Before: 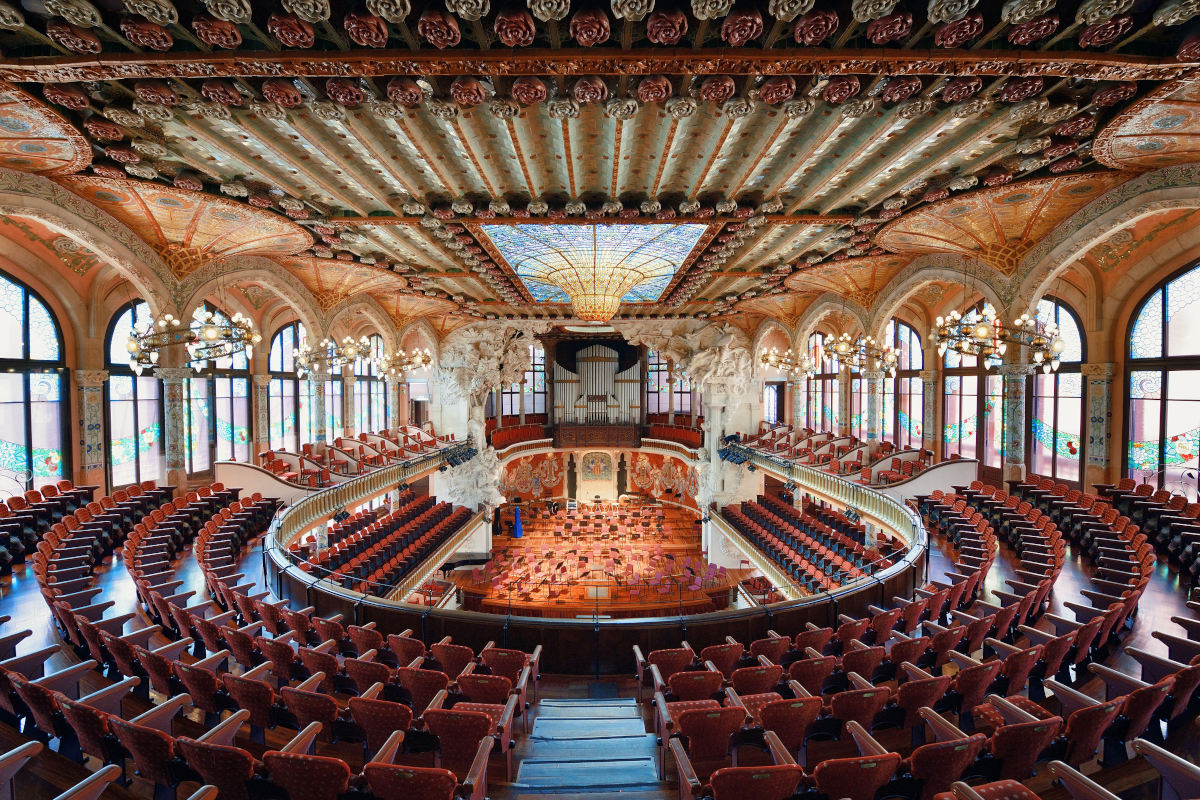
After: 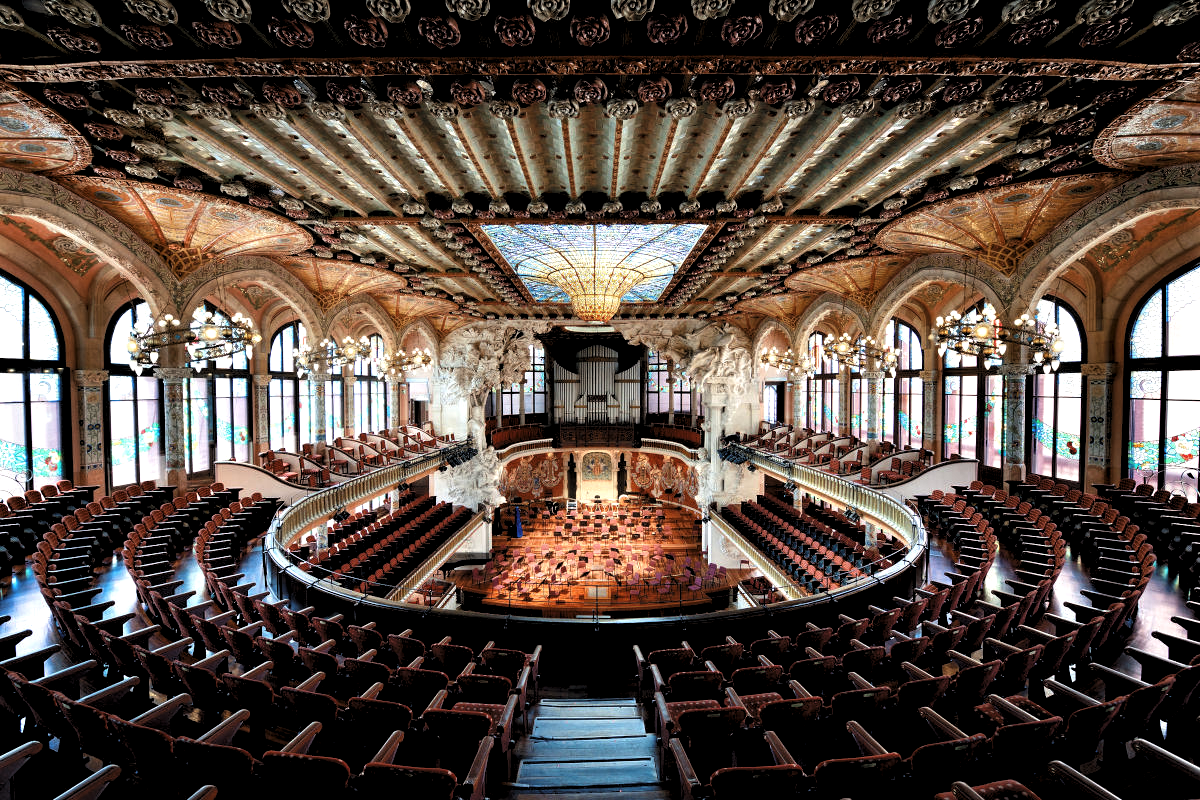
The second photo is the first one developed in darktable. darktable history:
tone equalizer: -8 EV 0.06 EV, smoothing diameter 25%, edges refinement/feathering 10, preserve details guided filter
local contrast: highlights 100%, shadows 100%, detail 120%, midtone range 0.2
levels: levels [0.182, 0.542, 0.902]
